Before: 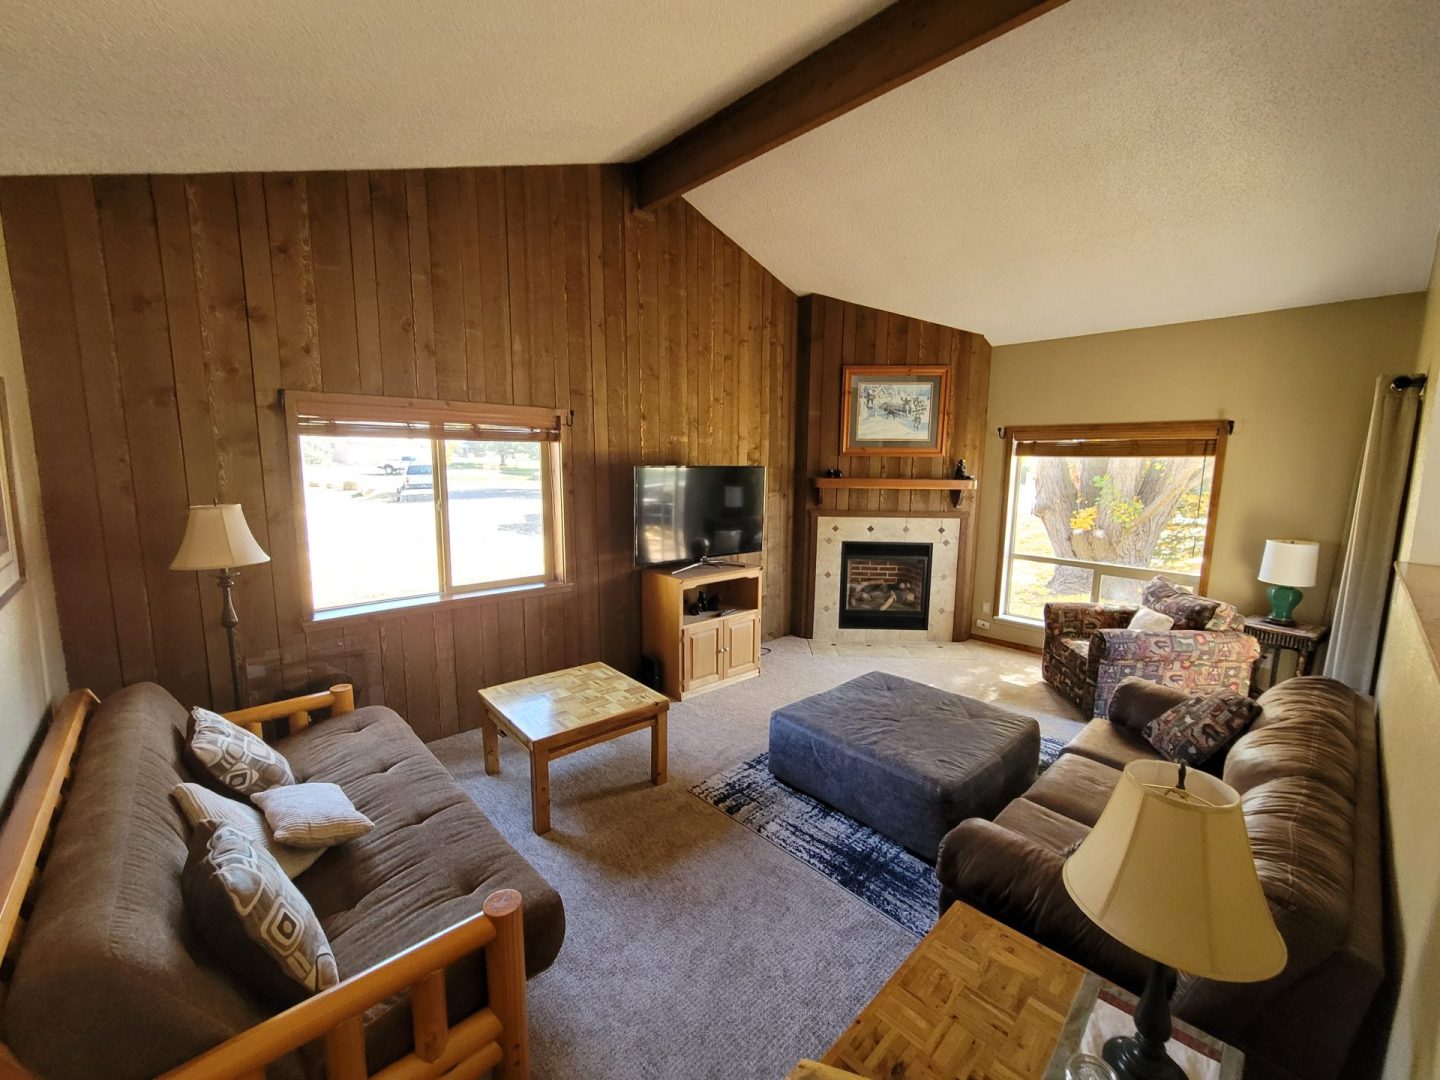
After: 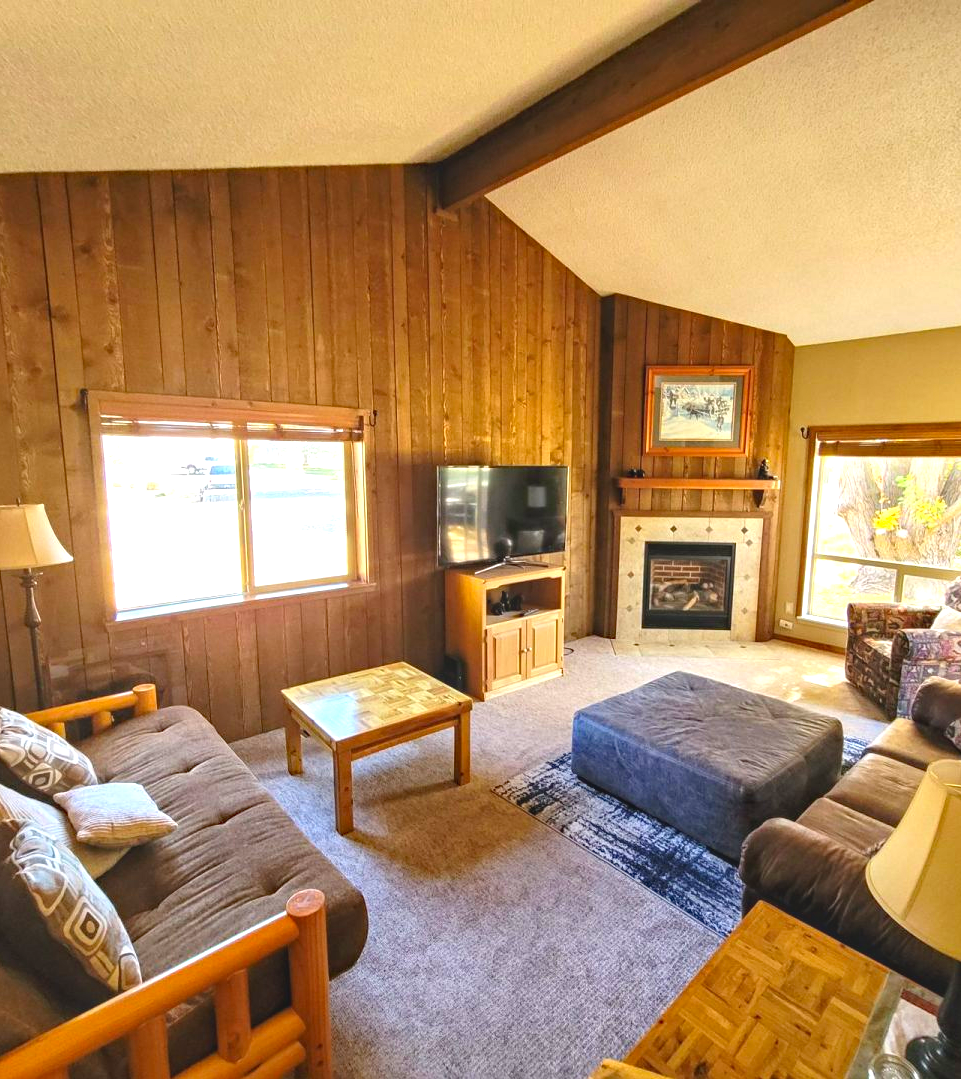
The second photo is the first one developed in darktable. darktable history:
contrast equalizer: y [[0.5, 0.5, 0.544, 0.569, 0.5, 0.5], [0.5 ×6], [0.5 ×6], [0 ×6], [0 ×6]], mix 0.294
shadows and highlights: shadows 20.34, highlights -19.7, soften with gaussian
contrast brightness saturation: contrast -0.196, saturation 0.187
exposure: black level correction -0.002, exposure 1.11 EV, compensate highlight preservation false
tone equalizer: mask exposure compensation -0.498 EV
crop and rotate: left 13.69%, right 19.534%
haze removal: compatibility mode true, adaptive false
local contrast: on, module defaults
